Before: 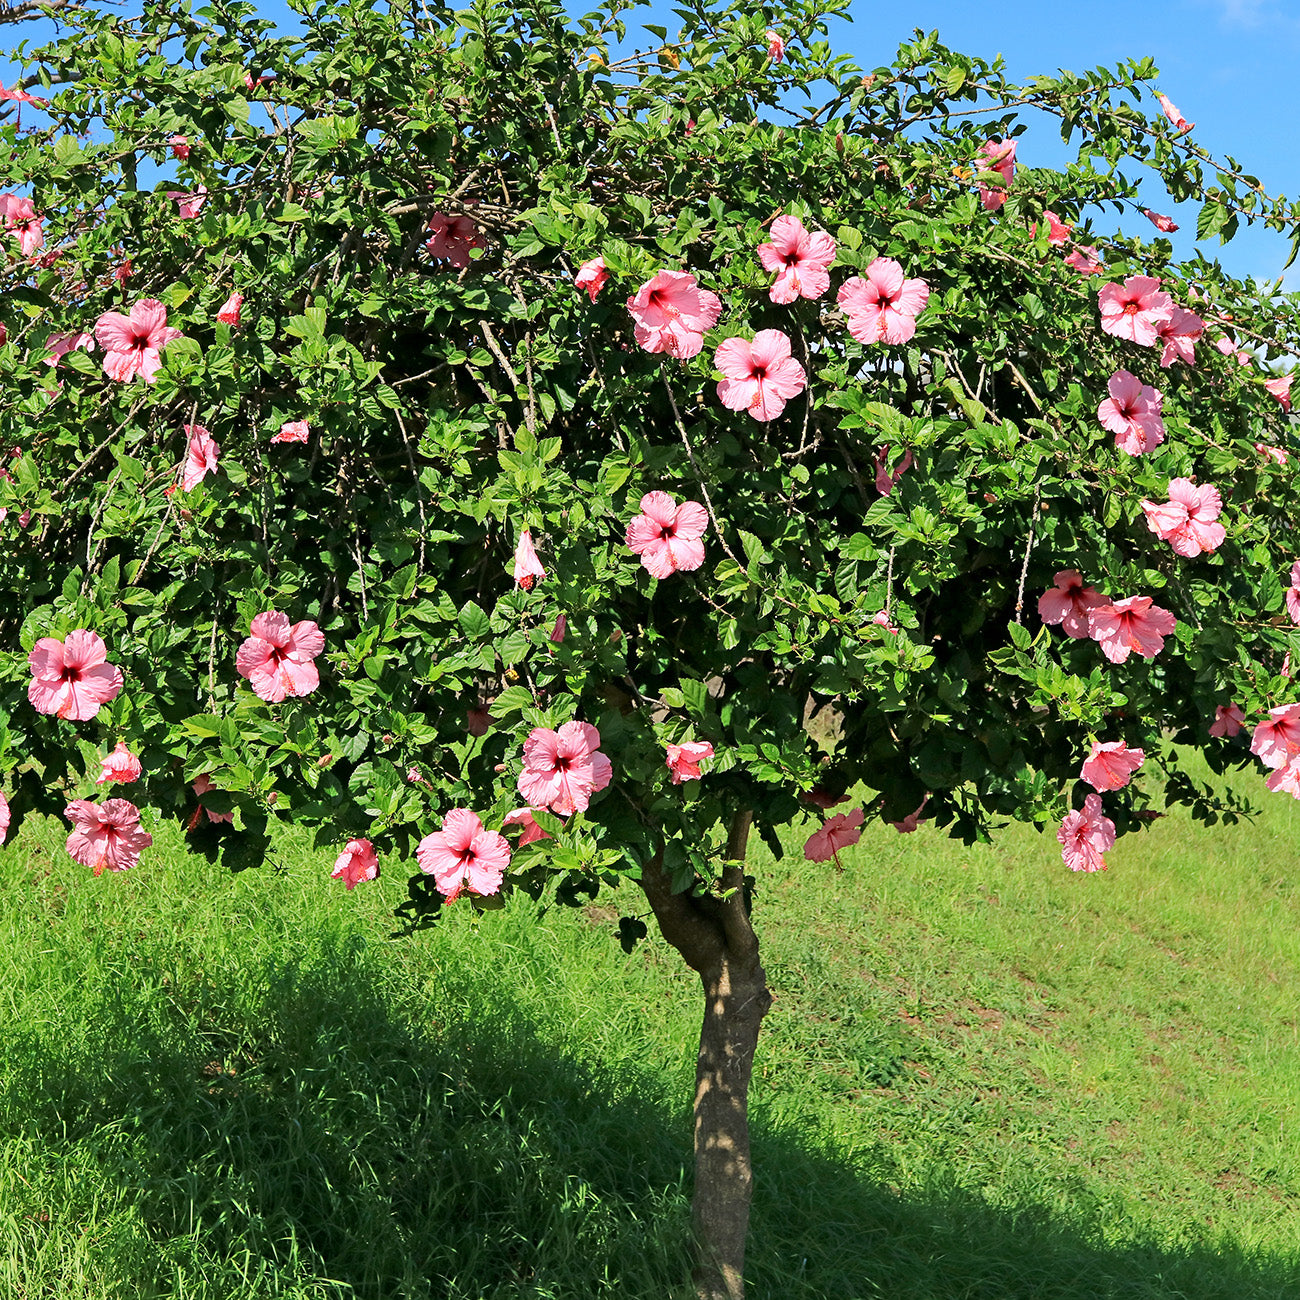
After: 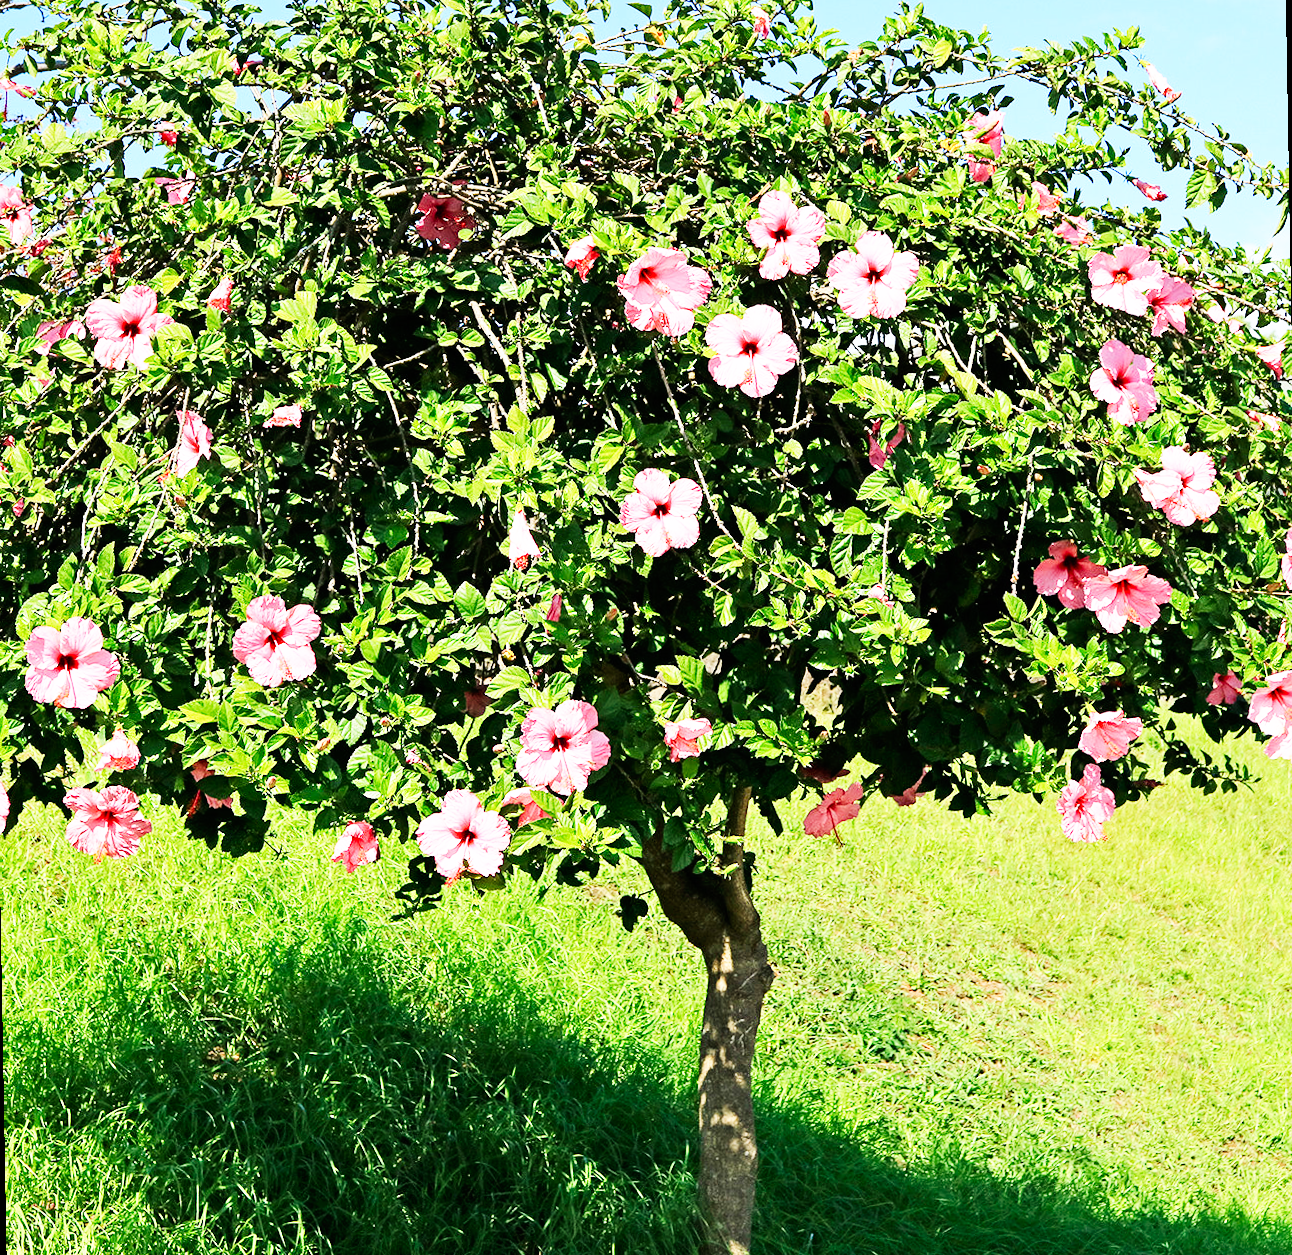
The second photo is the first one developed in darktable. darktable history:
rotate and perspective: rotation -1°, crop left 0.011, crop right 0.989, crop top 0.025, crop bottom 0.975
base curve: curves: ch0 [(0, 0) (0.007, 0.004) (0.027, 0.03) (0.046, 0.07) (0.207, 0.54) (0.442, 0.872) (0.673, 0.972) (1, 1)], preserve colors none
